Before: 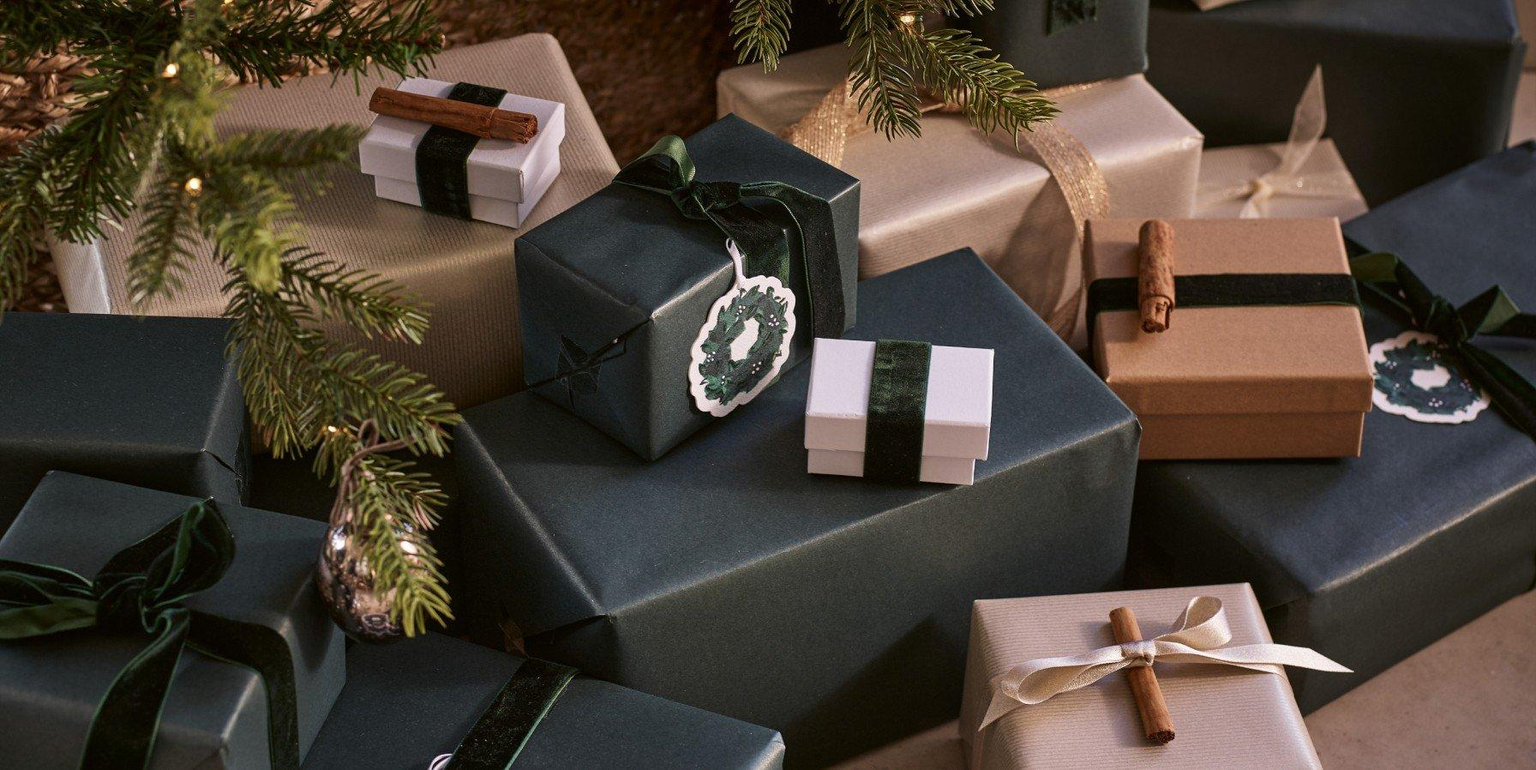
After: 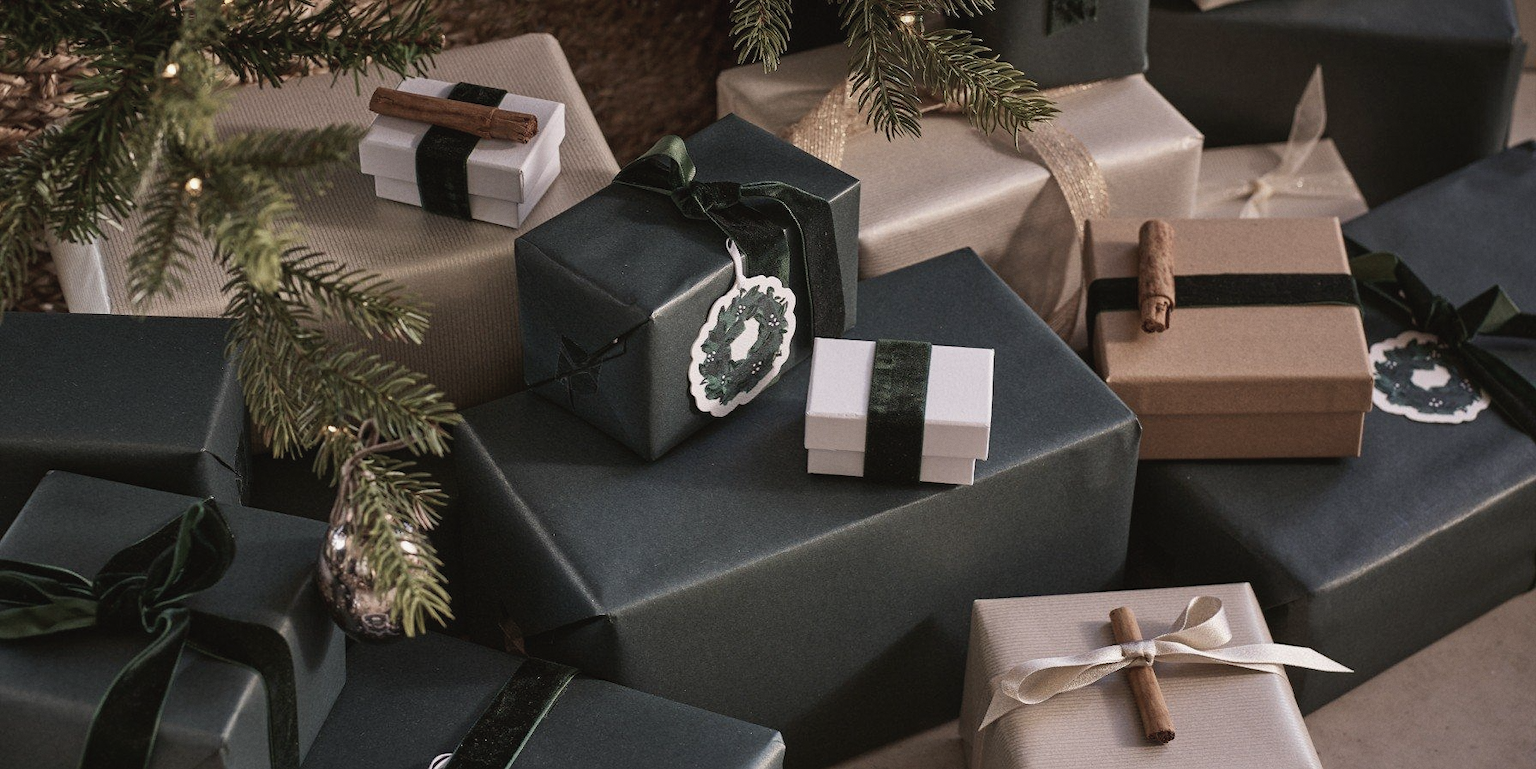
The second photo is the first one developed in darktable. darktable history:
contrast brightness saturation: contrast -0.05, saturation -0.41
grain: coarseness 0.09 ISO, strength 10%
white balance: red 1.009, blue 0.985
